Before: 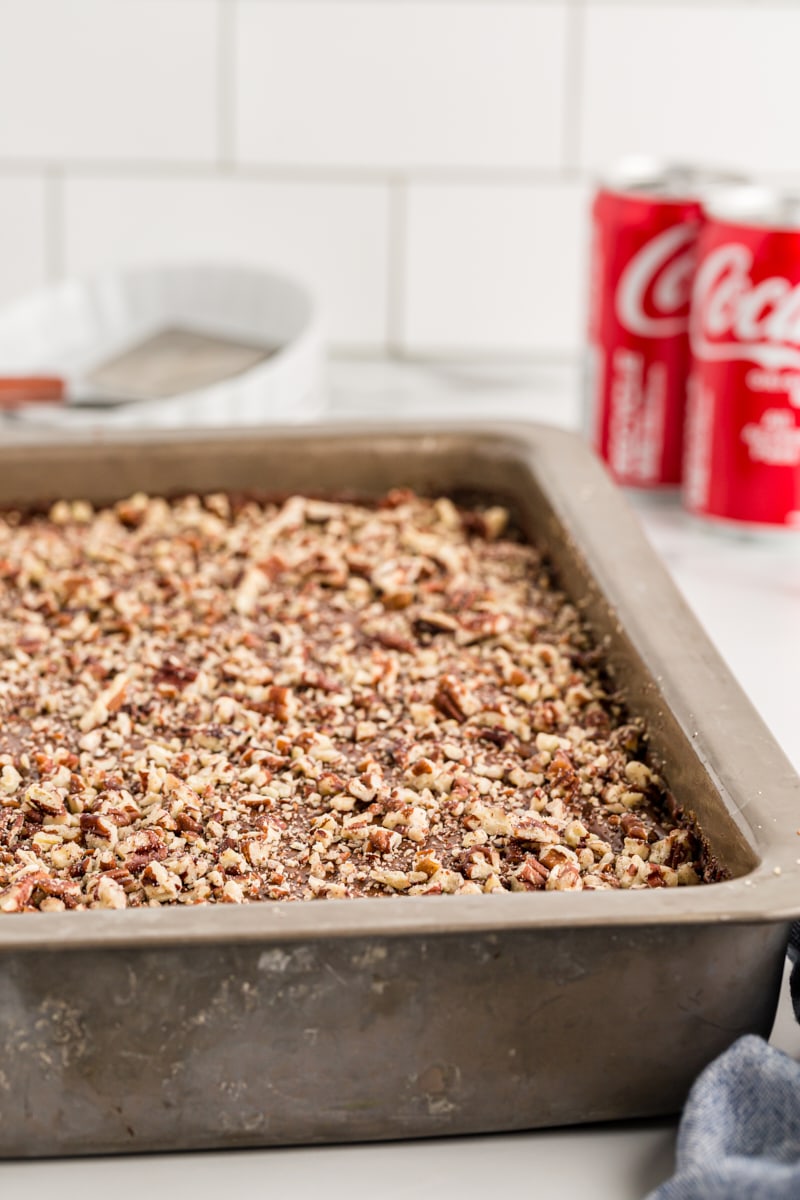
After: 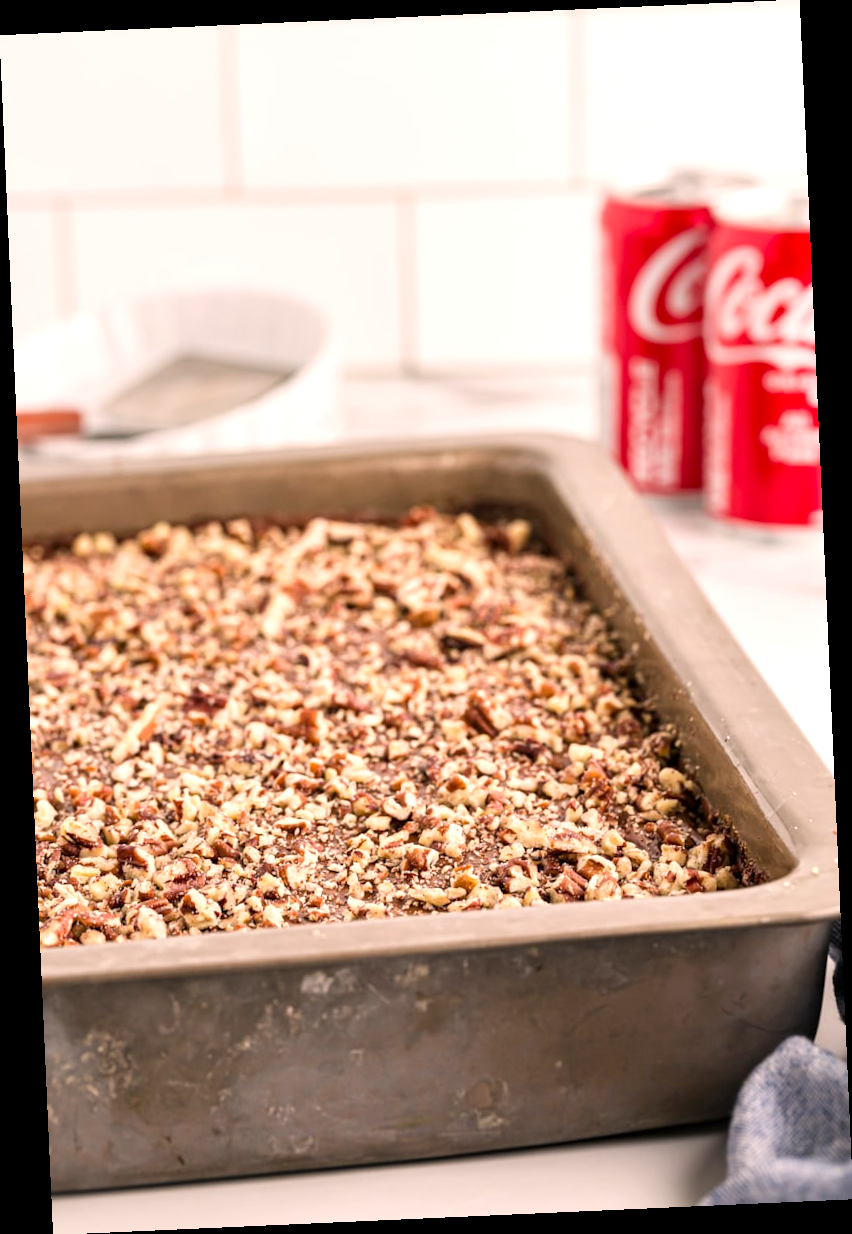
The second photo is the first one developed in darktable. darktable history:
color correction: highlights a* 7.34, highlights b* 4.37
exposure: exposure 0.367 EV, compensate highlight preservation false
rotate and perspective: rotation -2.56°, automatic cropping off
